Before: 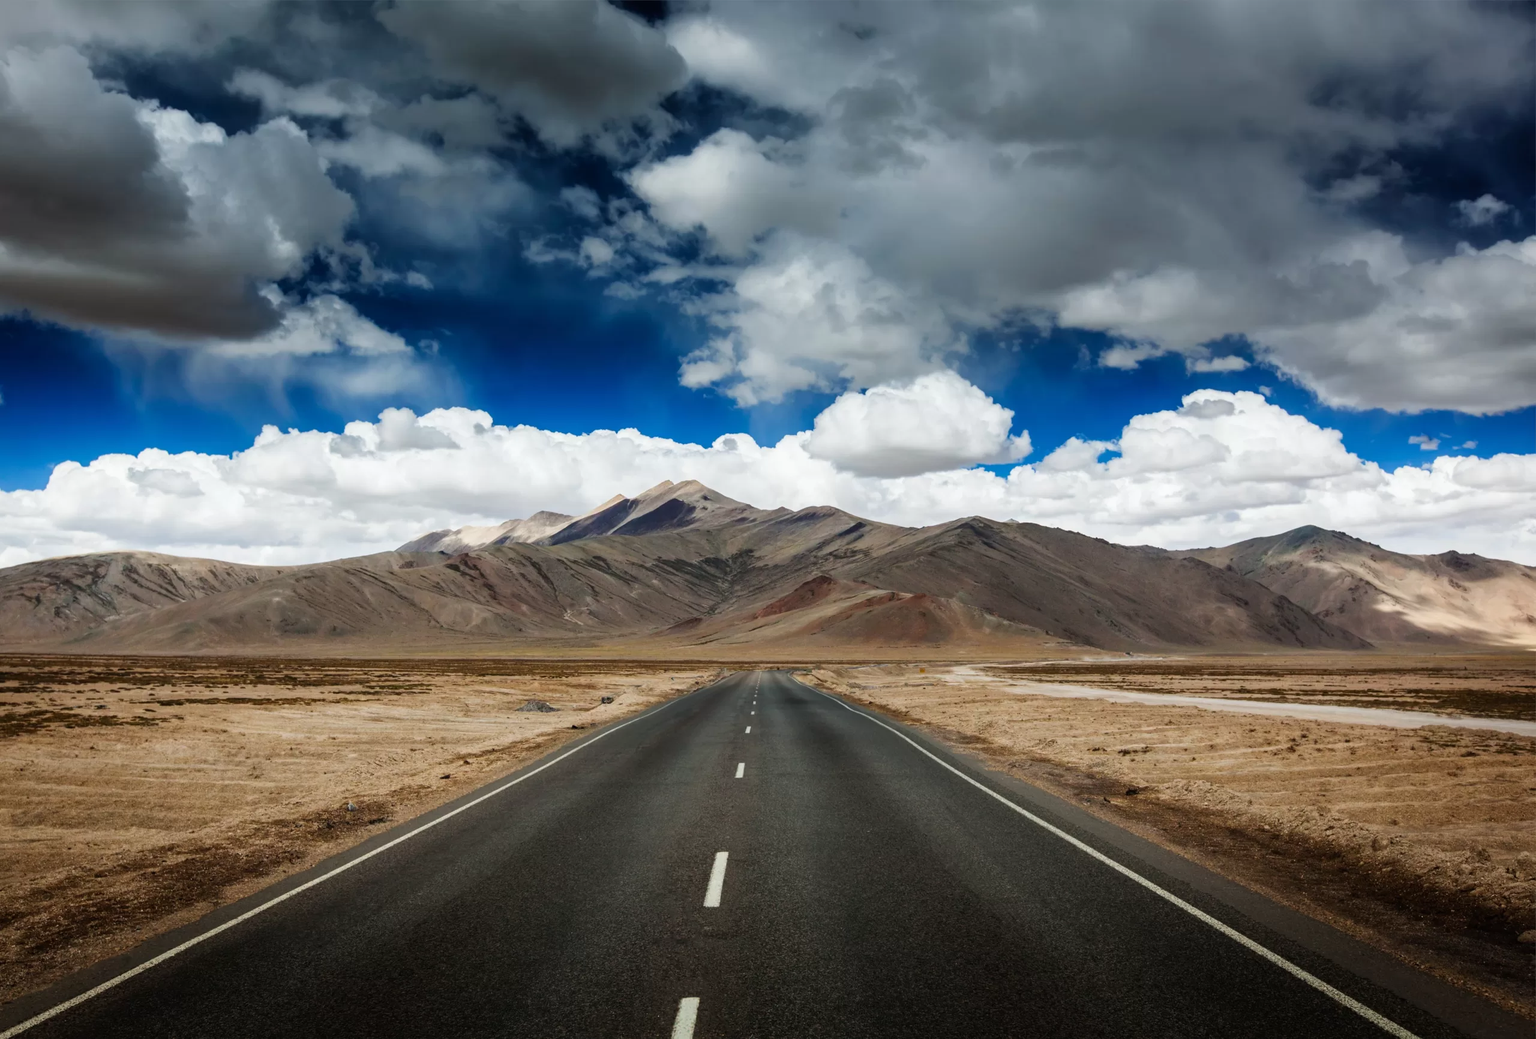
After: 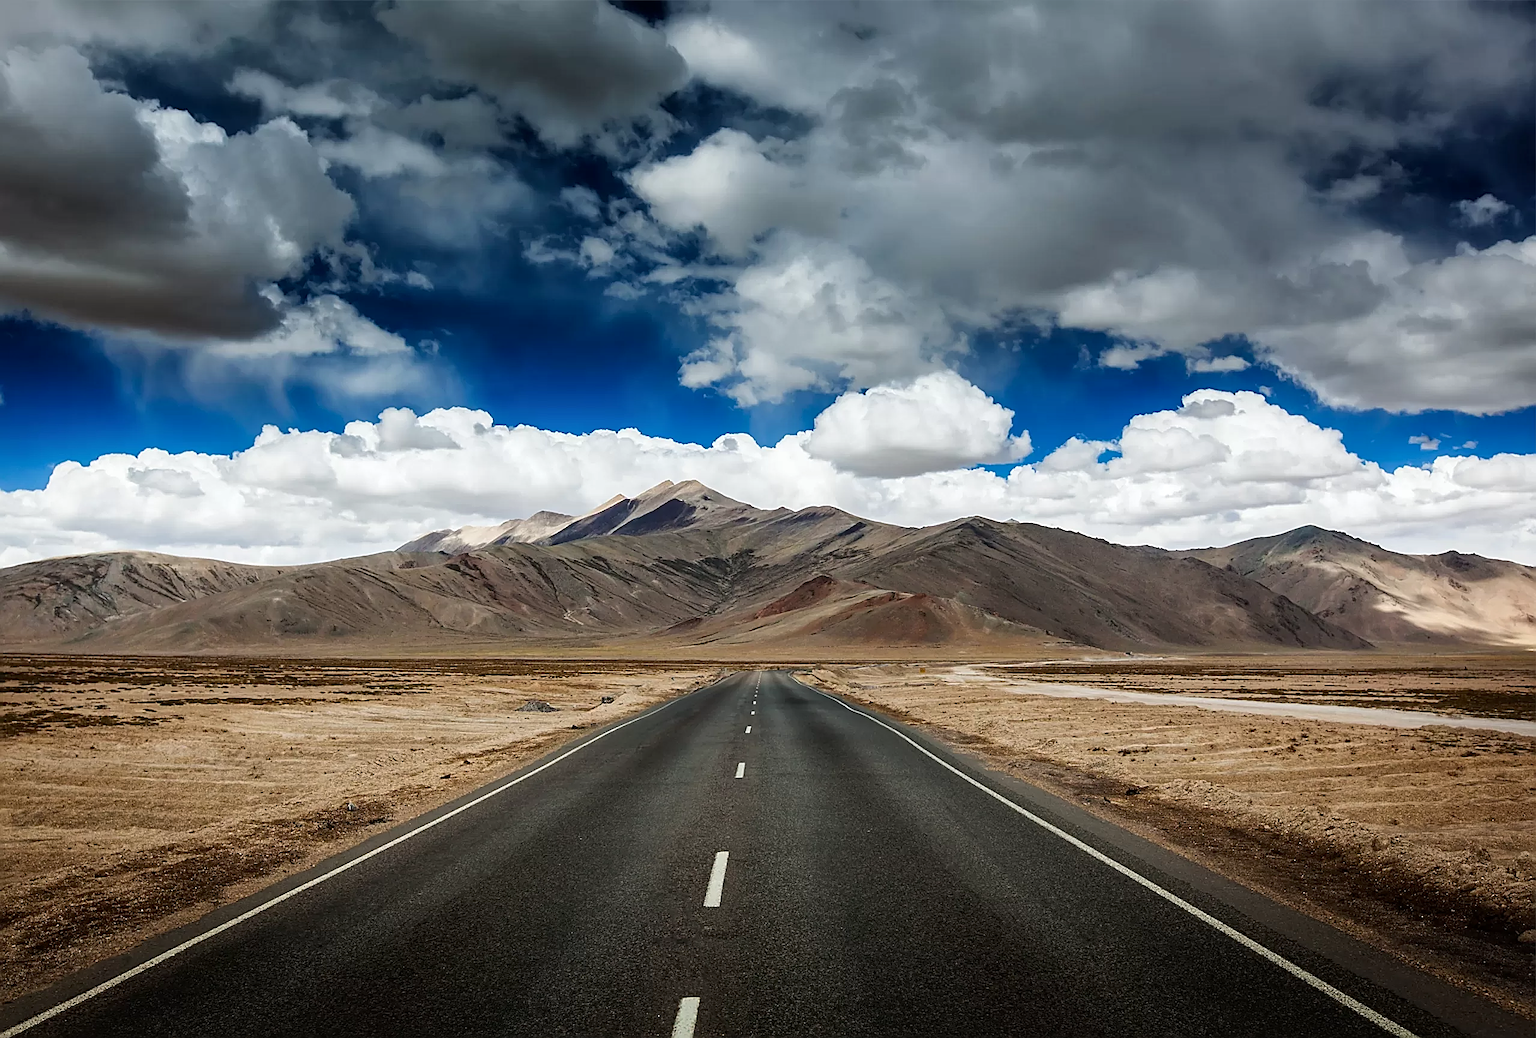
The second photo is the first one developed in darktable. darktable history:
local contrast: mode bilateral grid, contrast 20, coarseness 50, detail 120%, midtone range 0.2
sharpen: radius 1.685, amount 1.294
